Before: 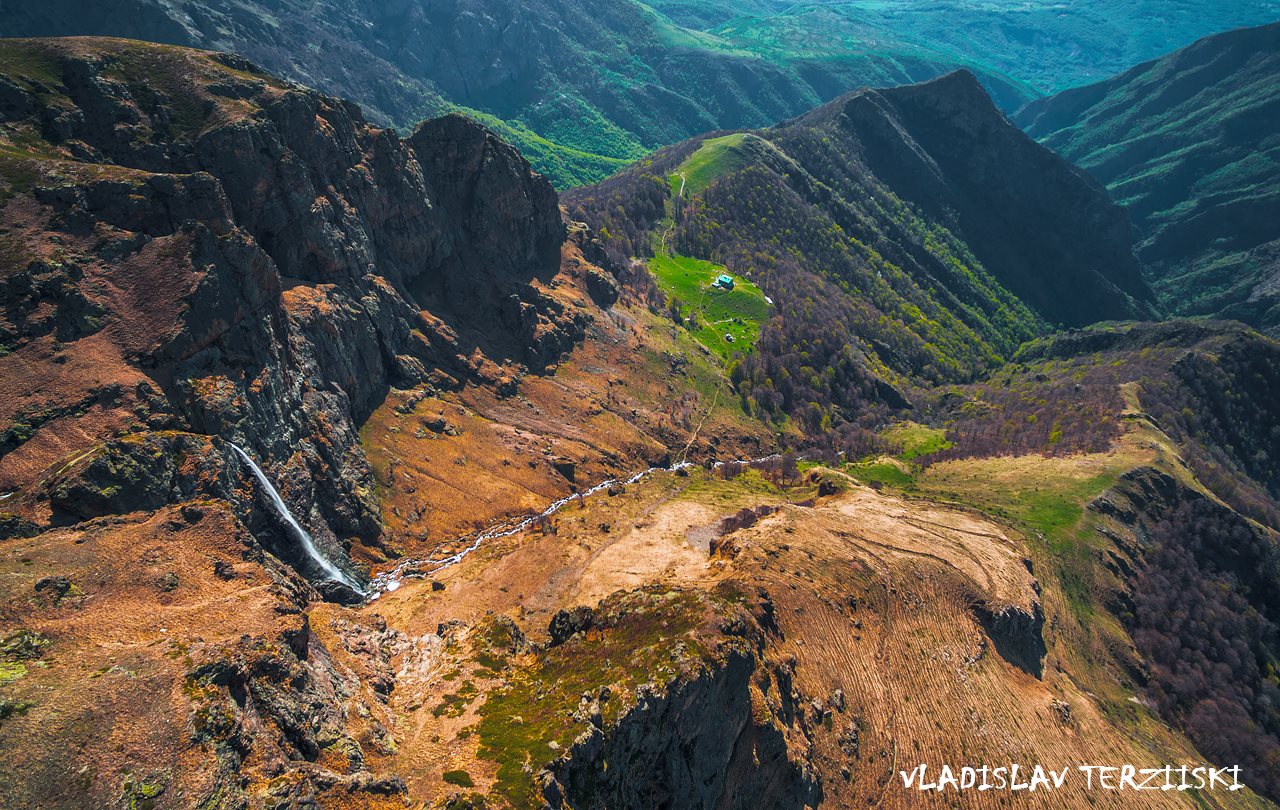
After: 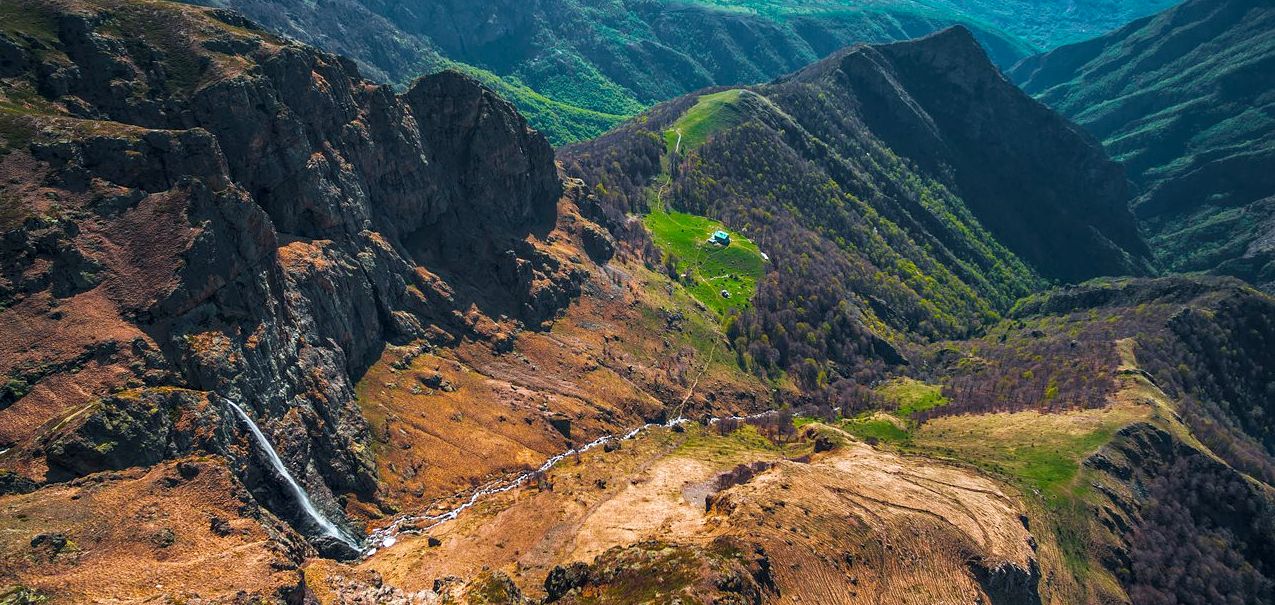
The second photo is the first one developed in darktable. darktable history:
crop: left 0.387%, top 5.469%, bottom 19.809%
local contrast: highlights 100%, shadows 100%, detail 120%, midtone range 0.2
haze removal: compatibility mode true, adaptive false
